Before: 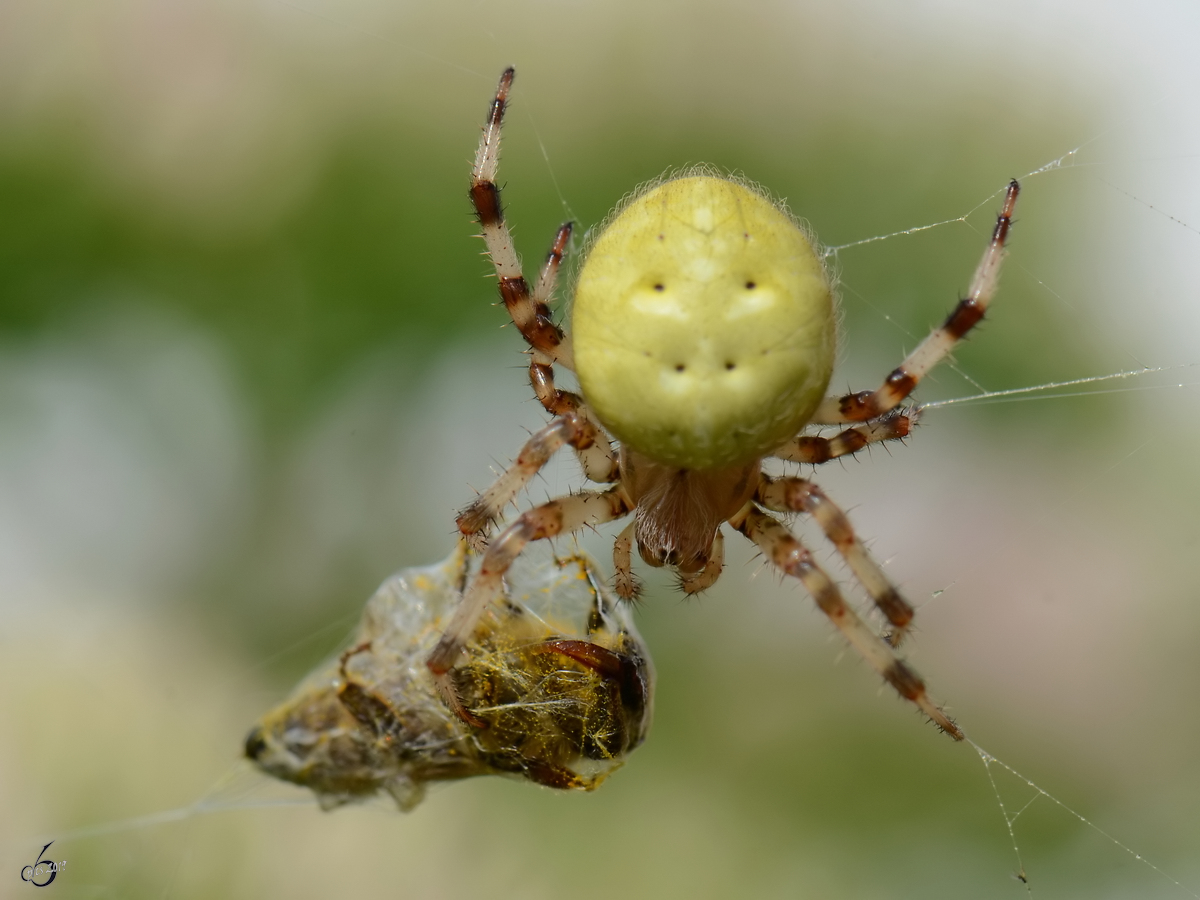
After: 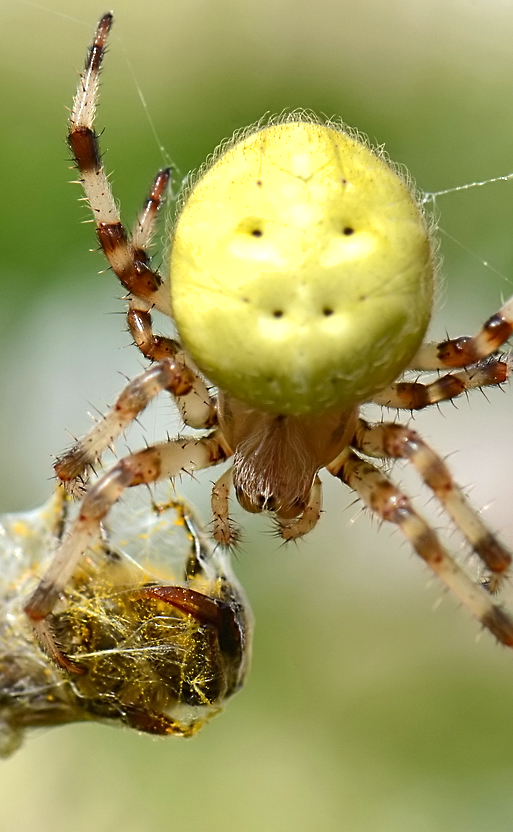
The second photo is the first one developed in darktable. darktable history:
crop: left 33.575%, top 6.064%, right 22.956%
exposure: black level correction 0, exposure 0.898 EV, compensate highlight preservation false
sharpen: amount 0.497
shadows and highlights: low approximation 0.01, soften with gaussian
